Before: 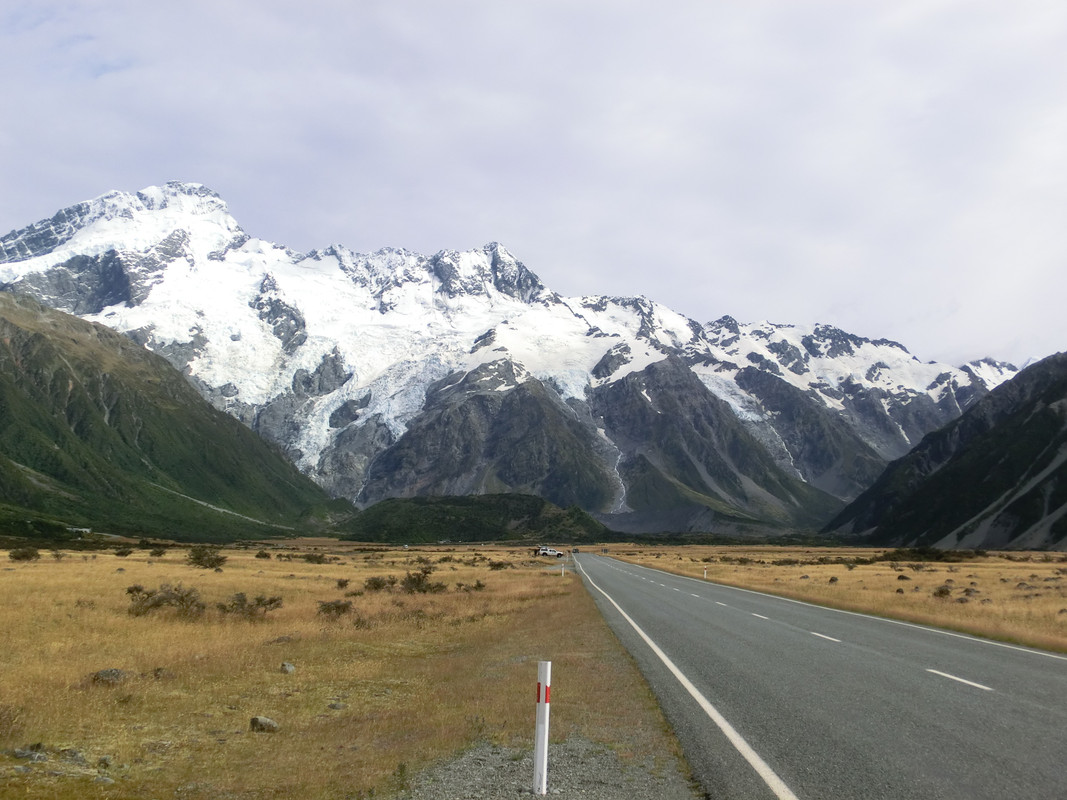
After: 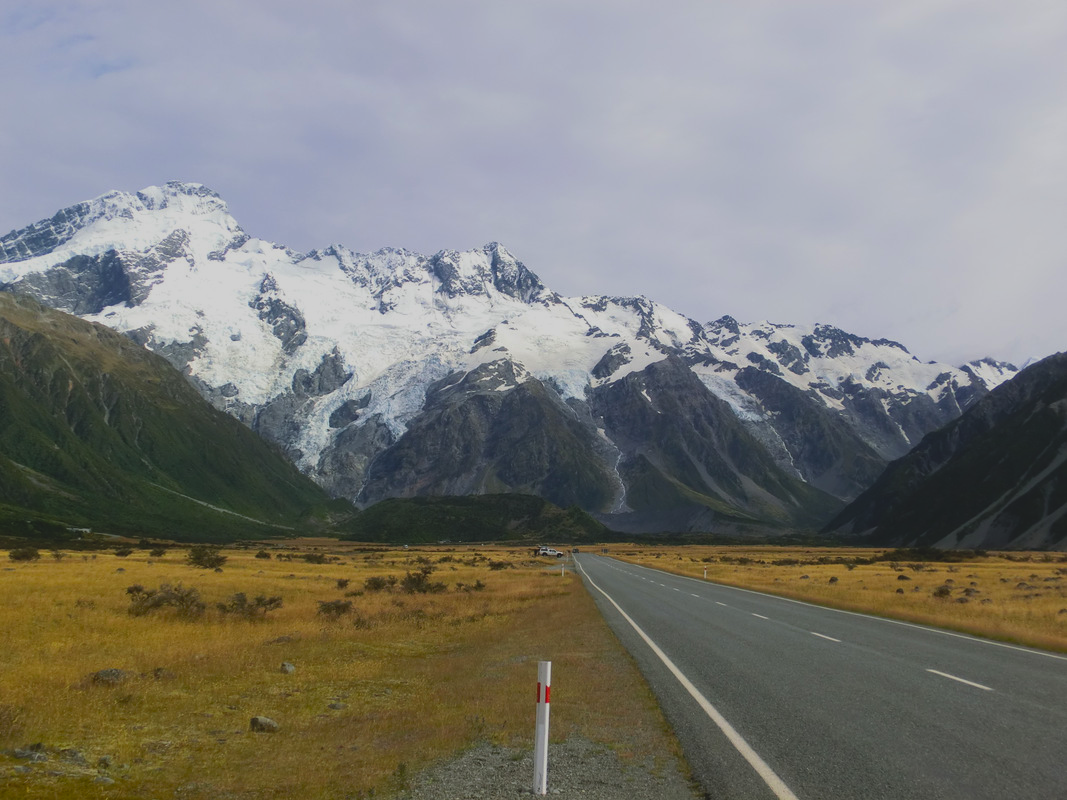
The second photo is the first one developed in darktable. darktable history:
exposure: black level correction -0.016, exposure -1.018 EV, compensate highlight preservation false
color balance rgb: perceptual saturation grading › global saturation 36%, perceptual brilliance grading › global brilliance 10%, global vibrance 20%
